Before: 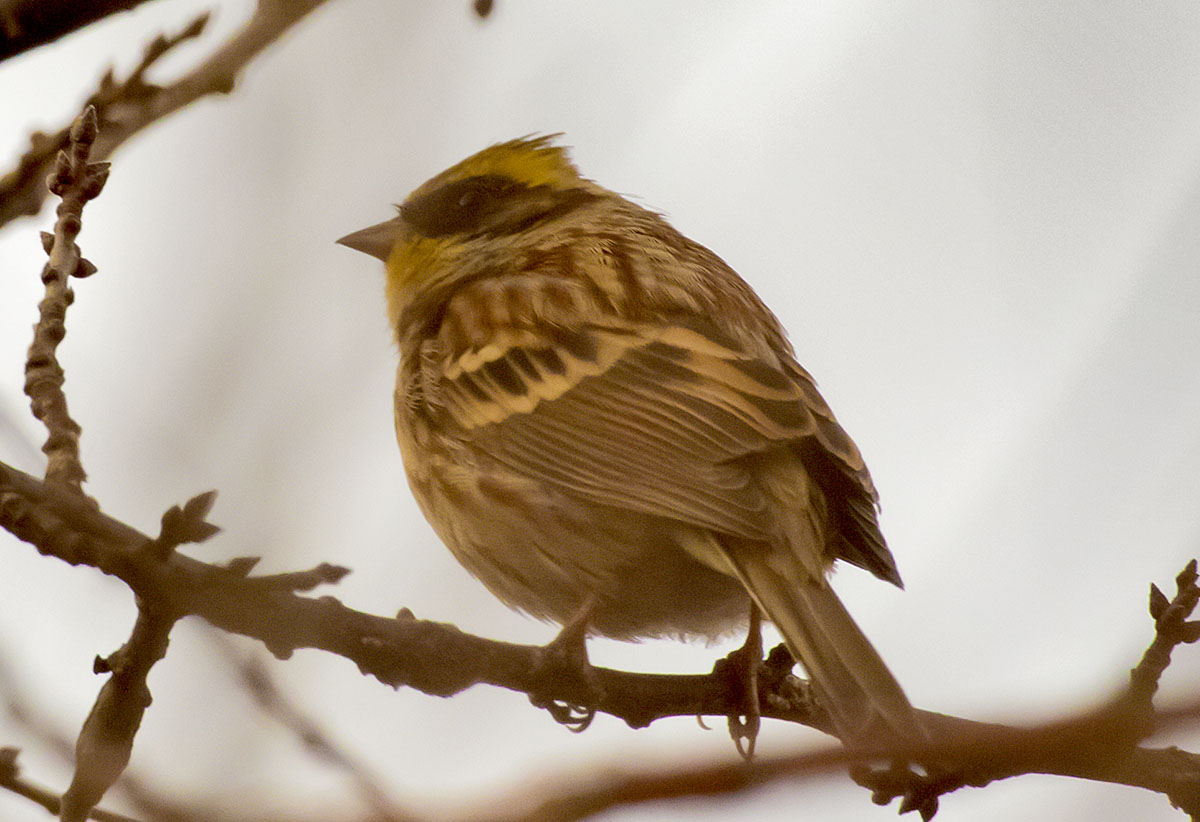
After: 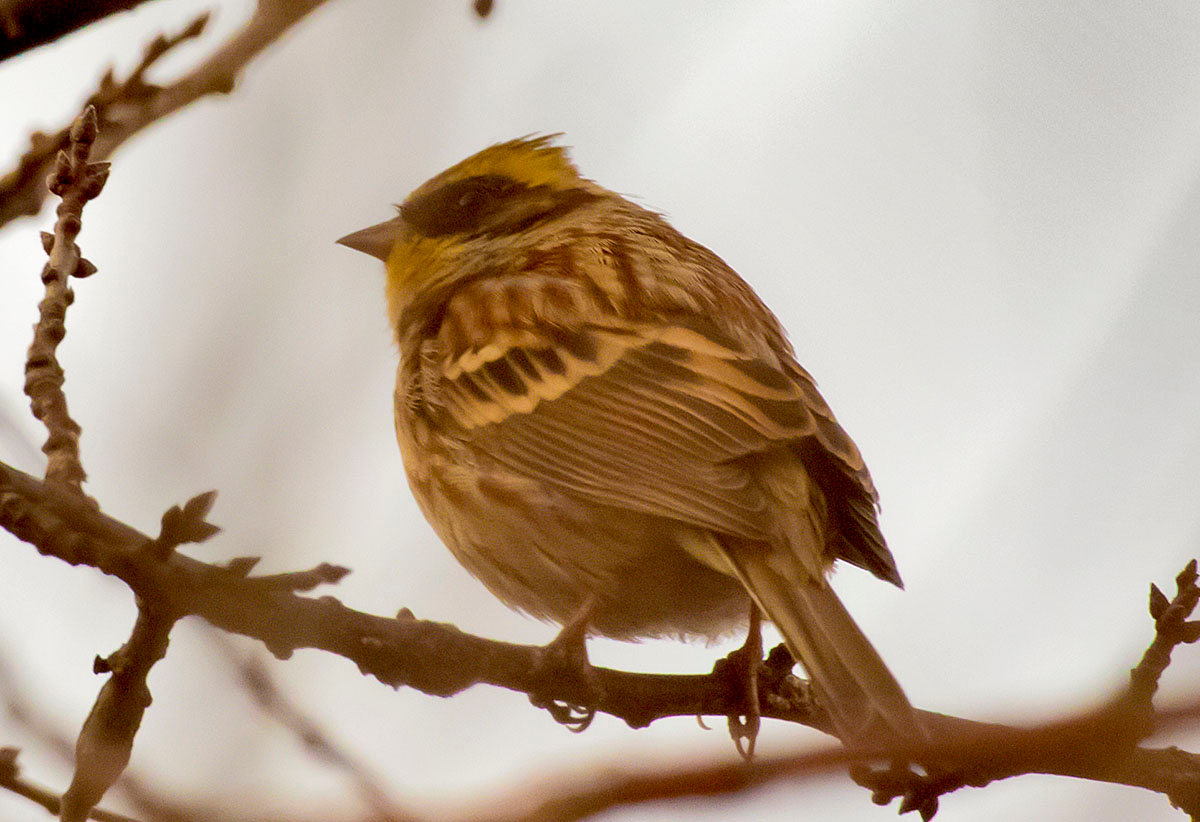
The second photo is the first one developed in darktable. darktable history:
shadows and highlights: shadows 3.37, highlights -18.06, soften with gaussian
